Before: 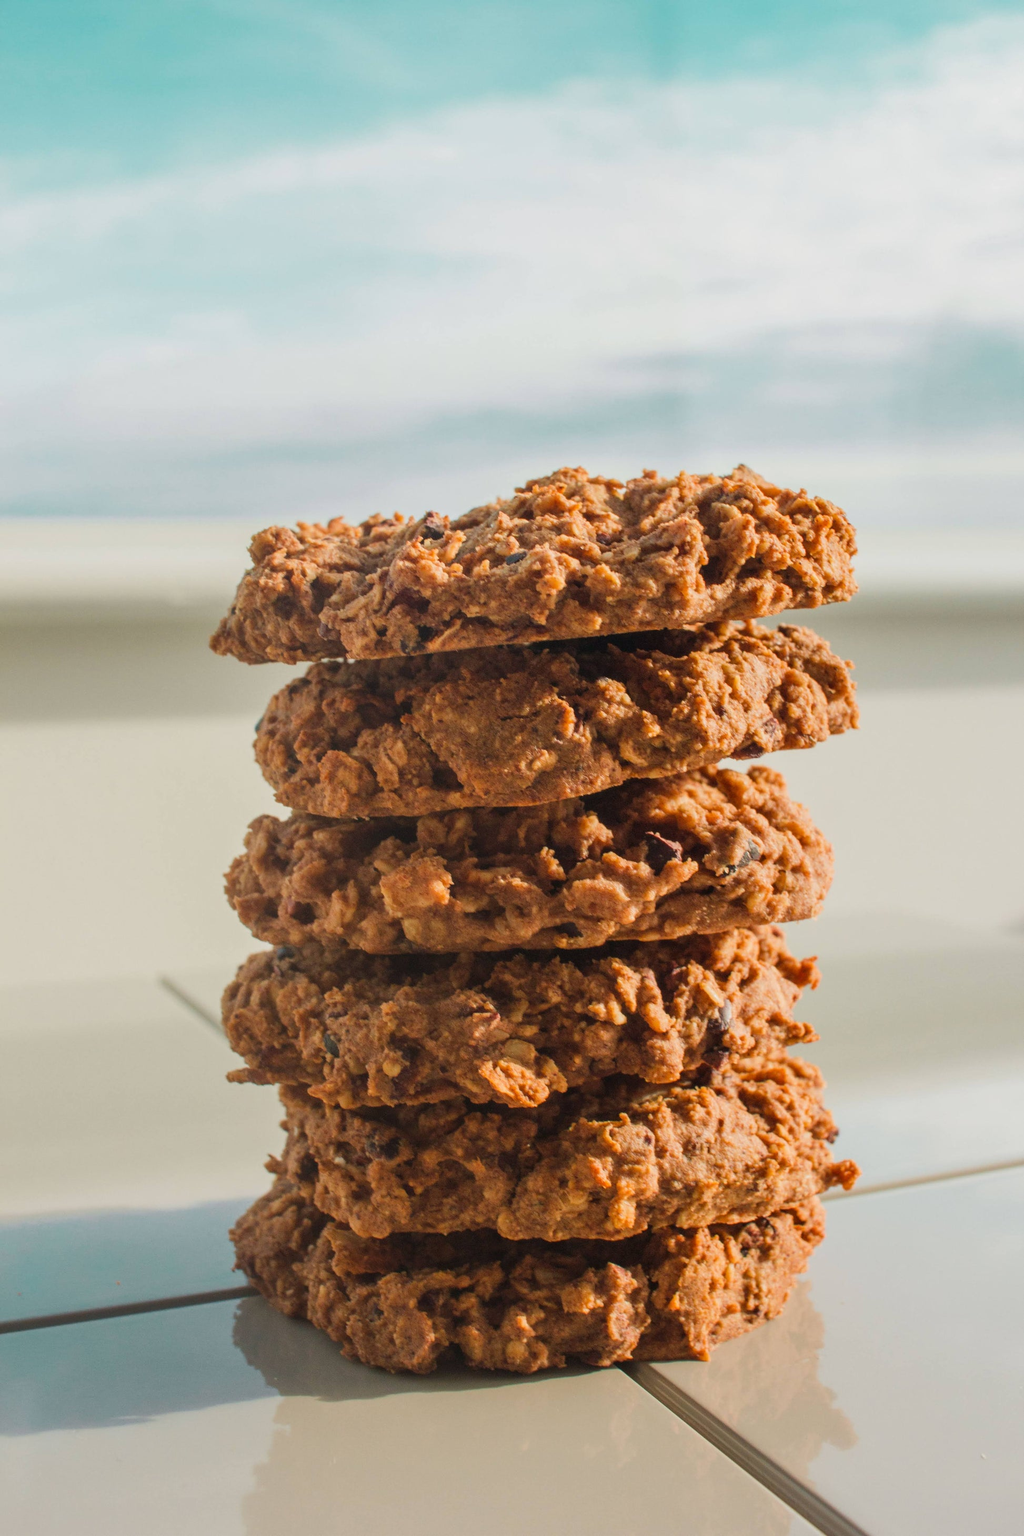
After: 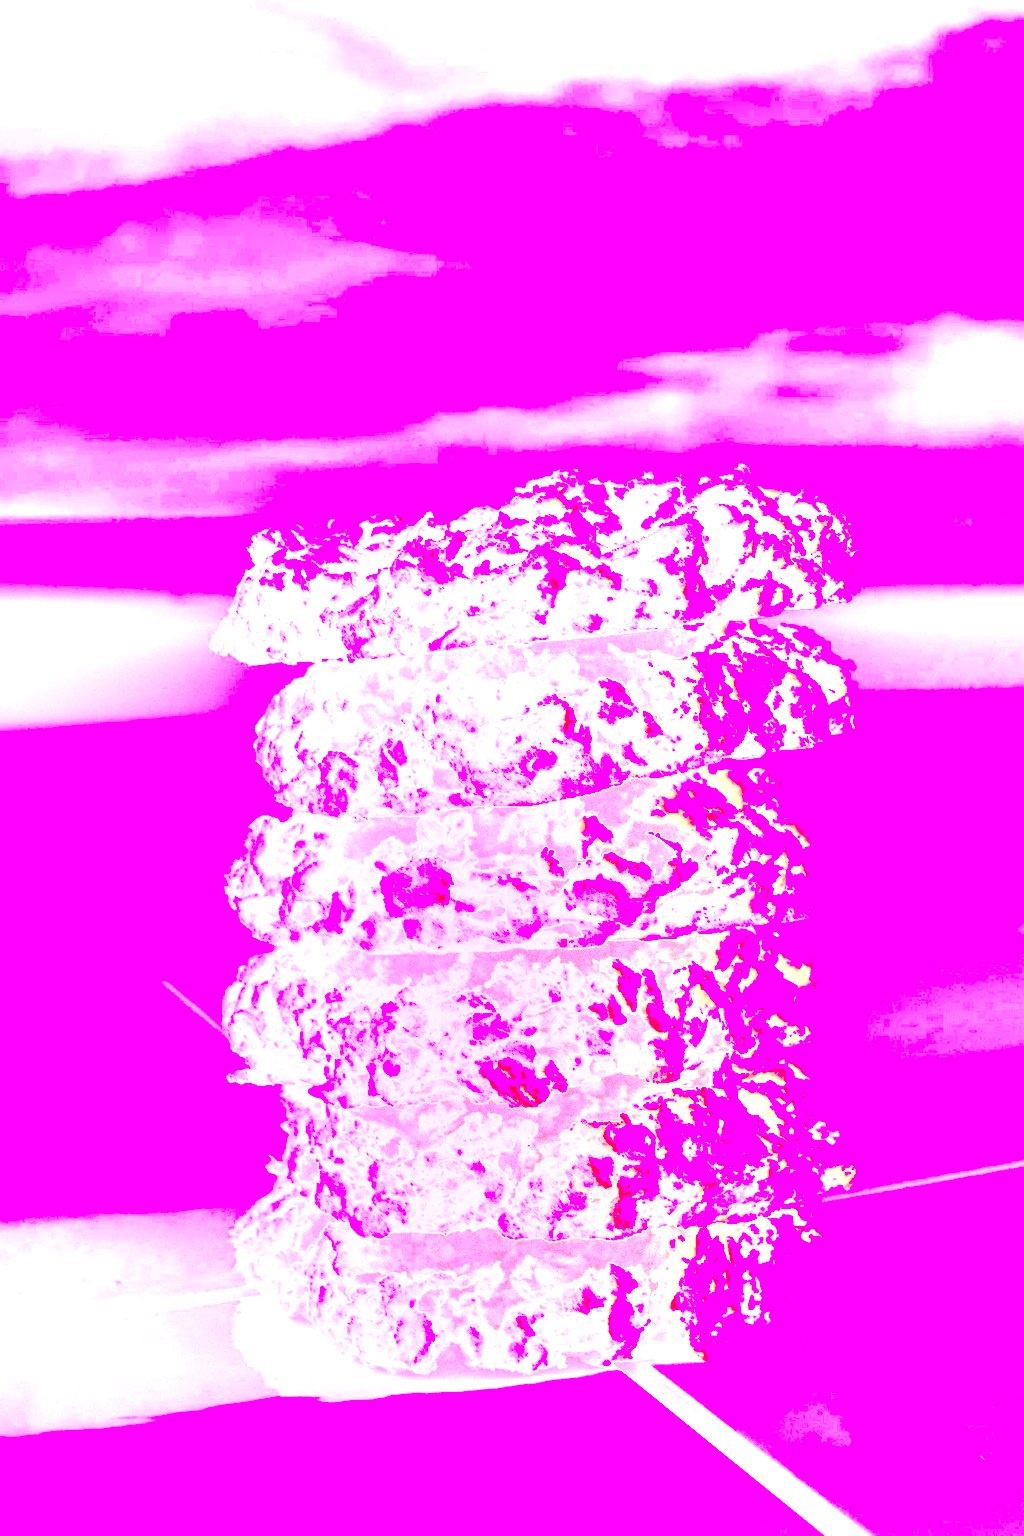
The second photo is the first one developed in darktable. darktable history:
color balance rgb: shadows lift › chroma 9.92%, shadows lift › hue 45.12°, power › luminance 3.26%, power › hue 231.93°, global offset › luminance 0.4%, global offset › chroma 0.21%, global offset › hue 255.02°
local contrast: on, module defaults
white balance: red 8, blue 8
